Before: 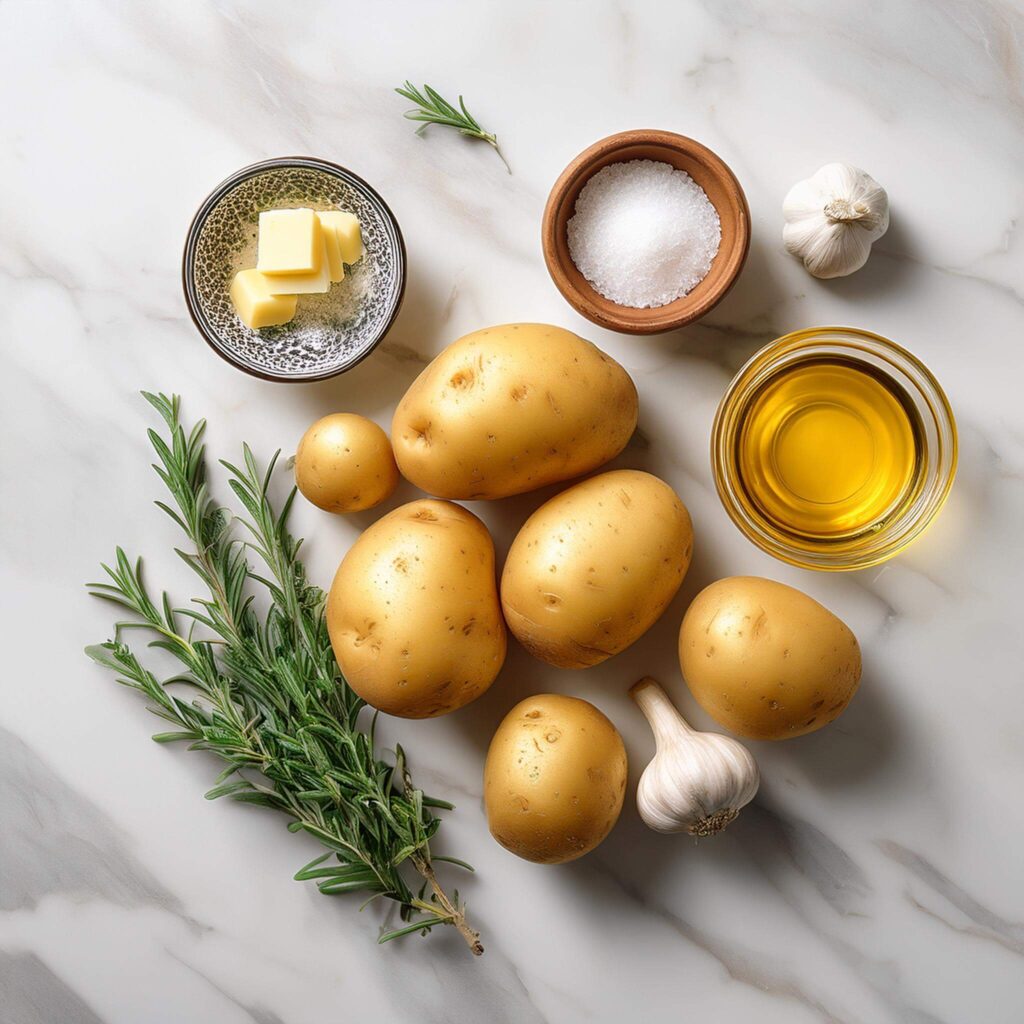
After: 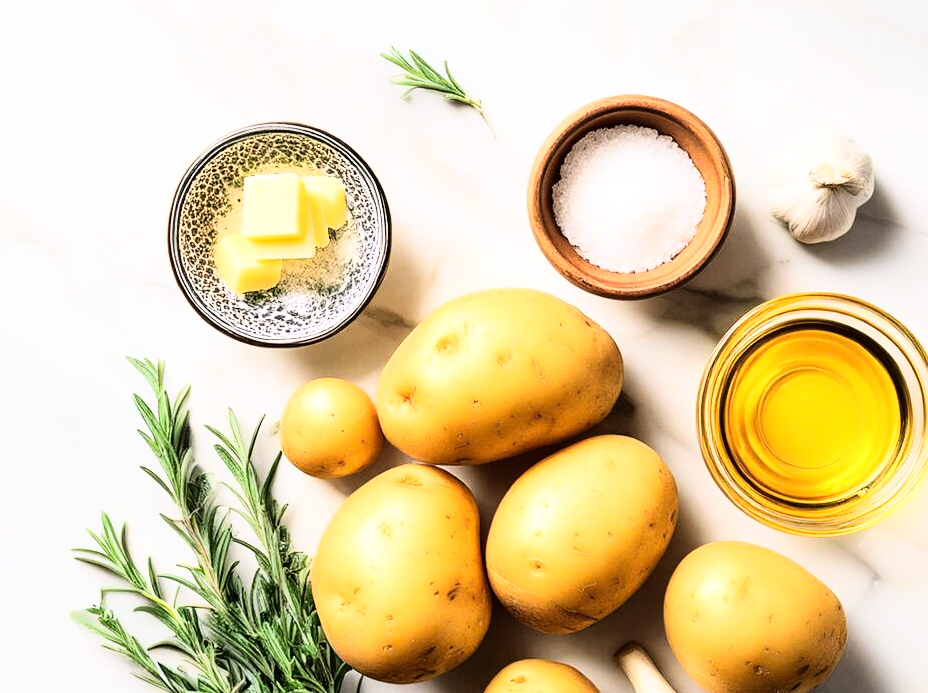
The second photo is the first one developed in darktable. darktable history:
rgb curve: curves: ch0 [(0, 0) (0.21, 0.15) (0.24, 0.21) (0.5, 0.75) (0.75, 0.96) (0.89, 0.99) (1, 1)]; ch1 [(0, 0.02) (0.21, 0.13) (0.25, 0.2) (0.5, 0.67) (0.75, 0.9) (0.89, 0.97) (1, 1)]; ch2 [(0, 0.02) (0.21, 0.13) (0.25, 0.2) (0.5, 0.67) (0.75, 0.9) (0.89, 0.97) (1, 1)], compensate middle gray true
tone equalizer: on, module defaults
crop: left 1.509%, top 3.452%, right 7.696%, bottom 28.452%
